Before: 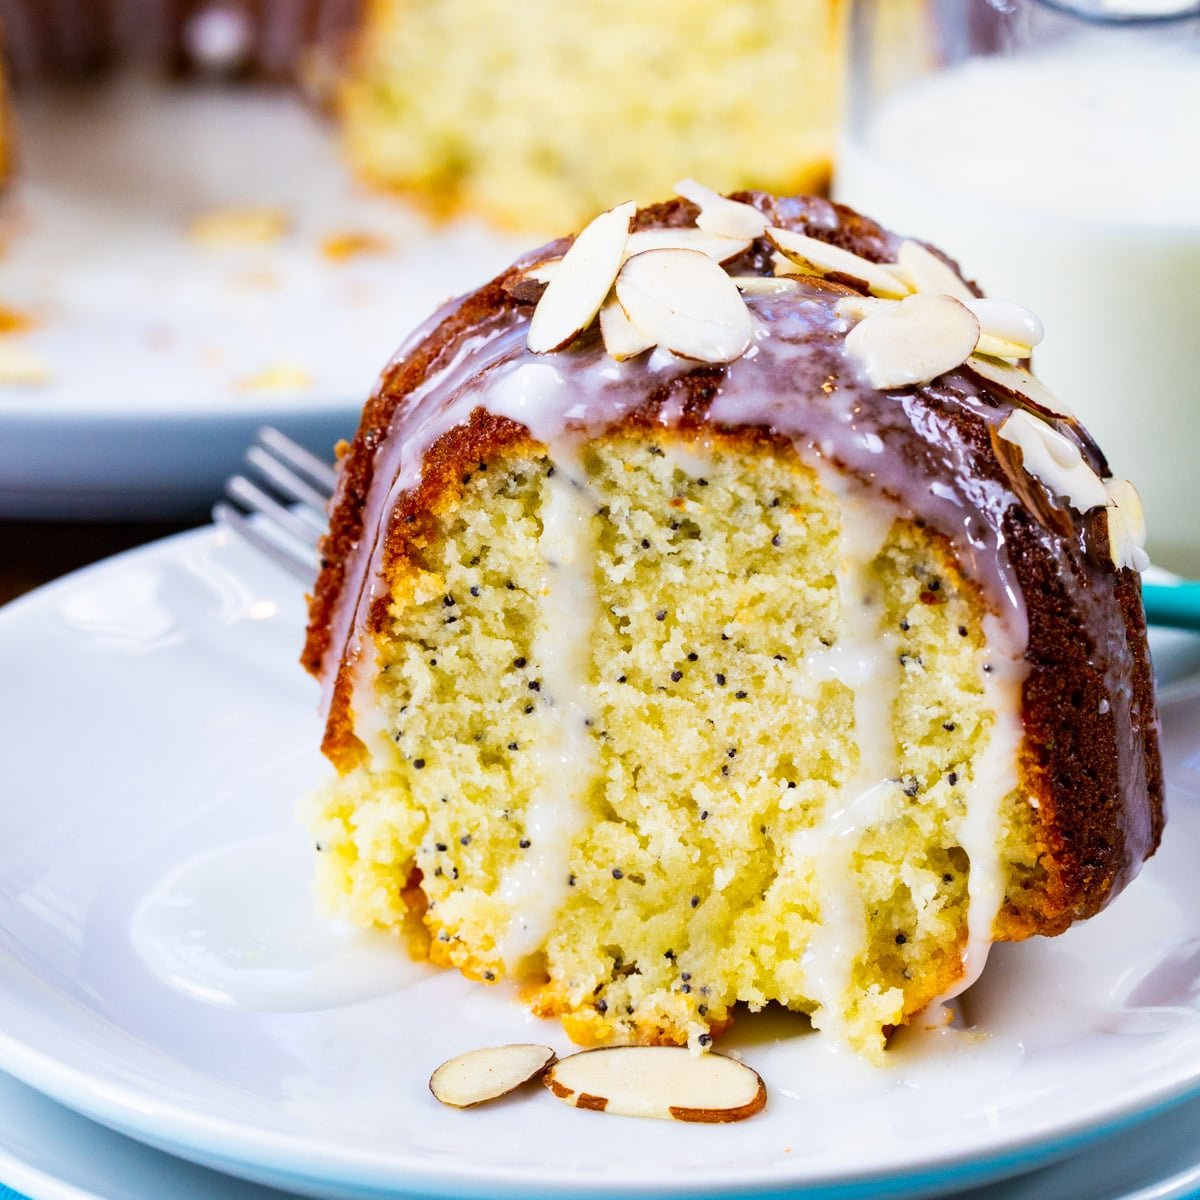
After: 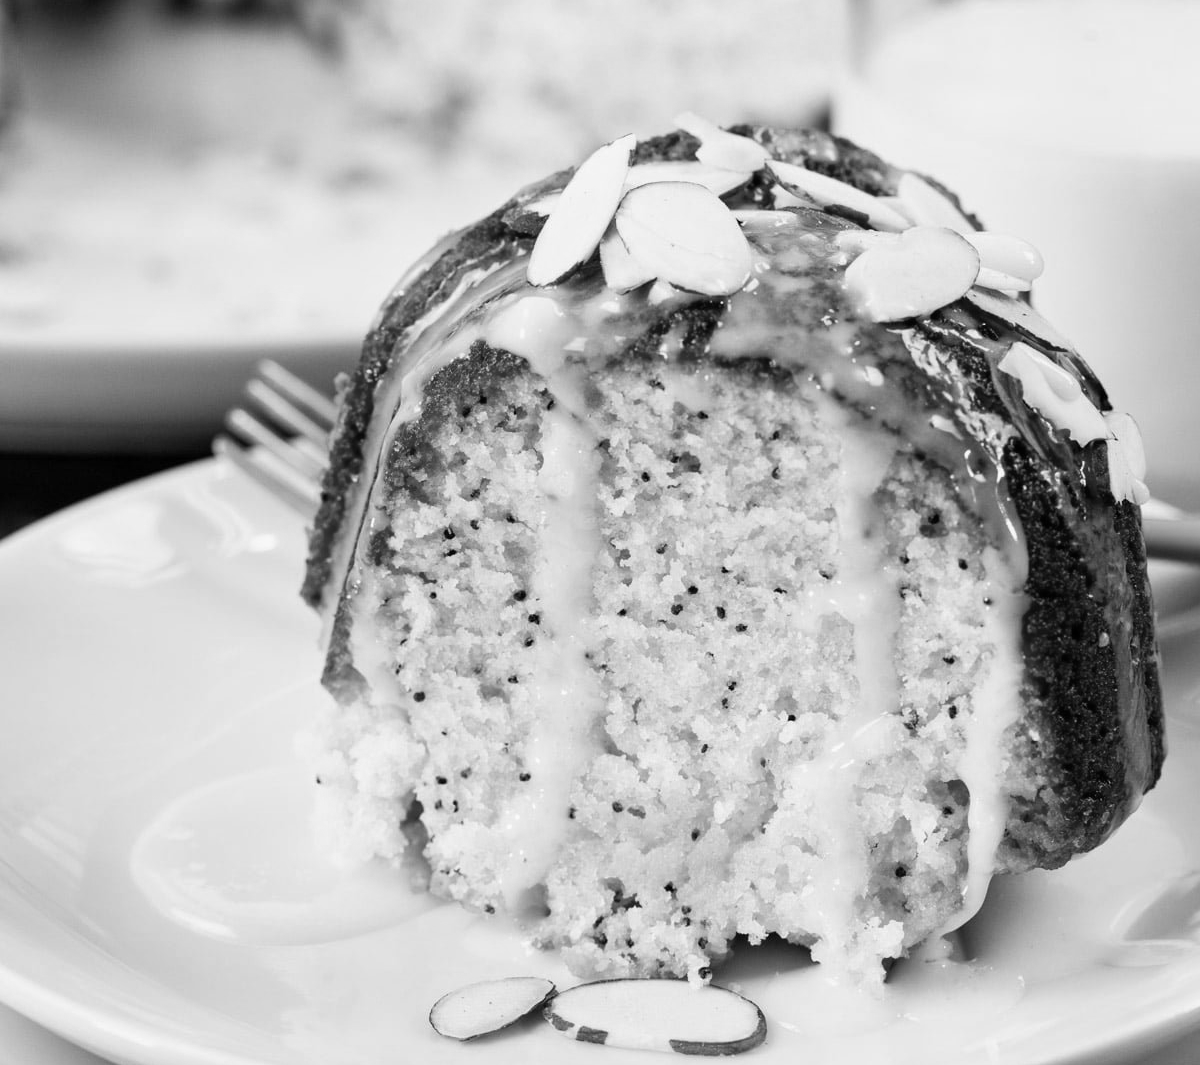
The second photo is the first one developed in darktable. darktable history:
tone equalizer: on, module defaults
monochrome: a 32, b 64, size 2.3
white balance: red 0.986, blue 1.01
crop and rotate: top 5.609%, bottom 5.609%
